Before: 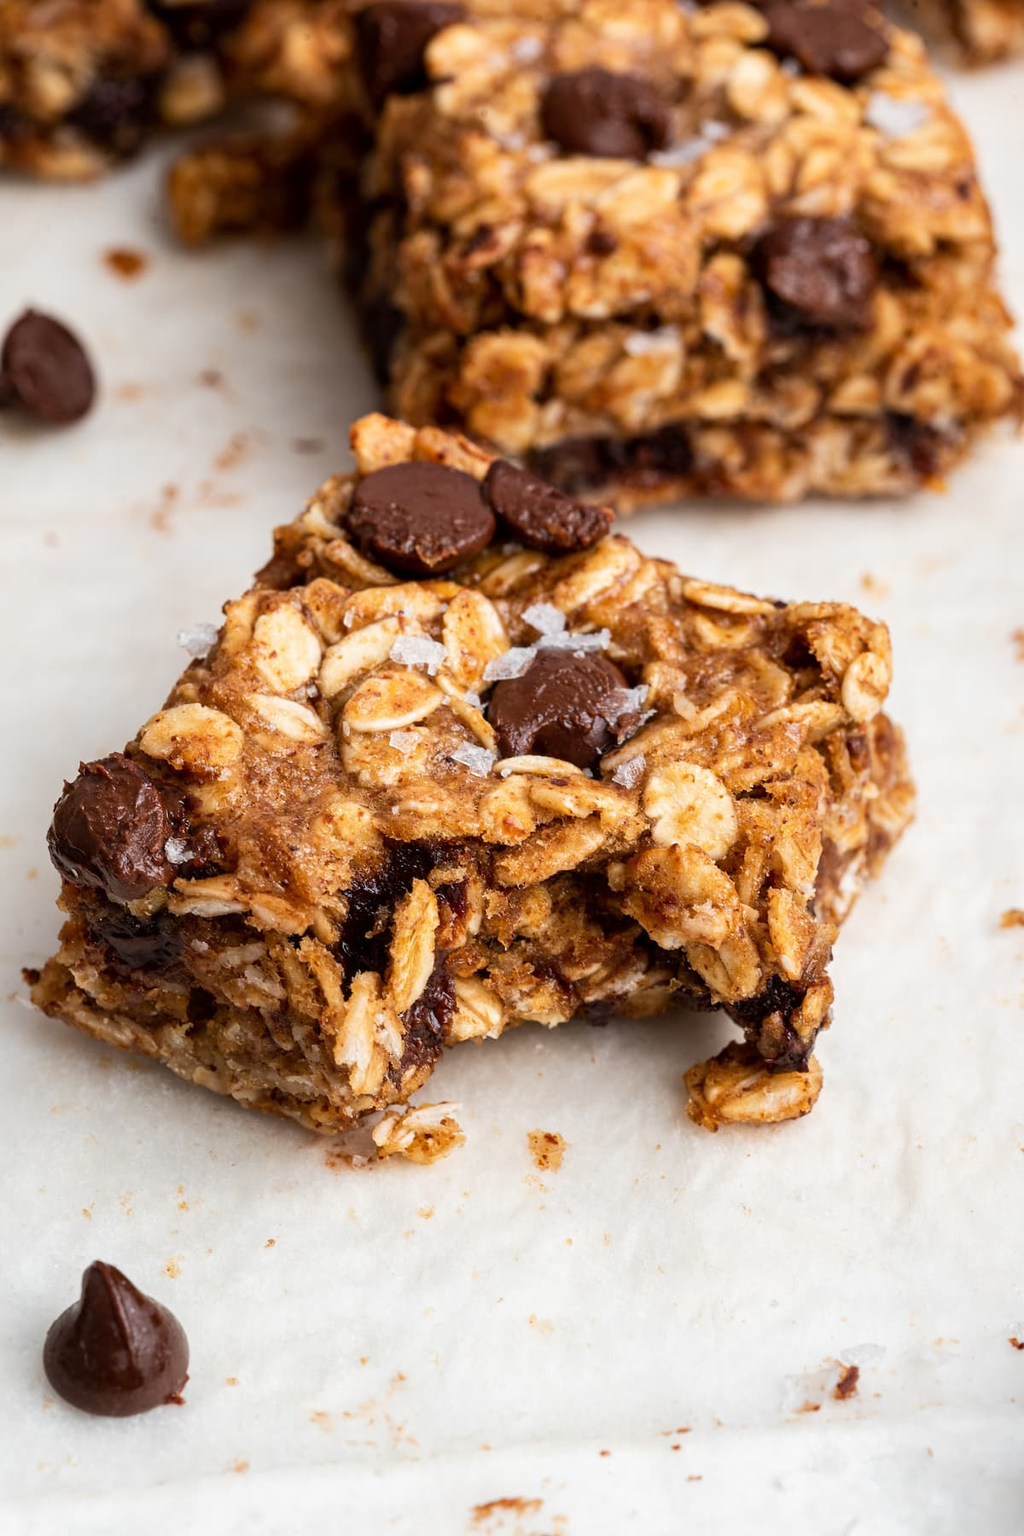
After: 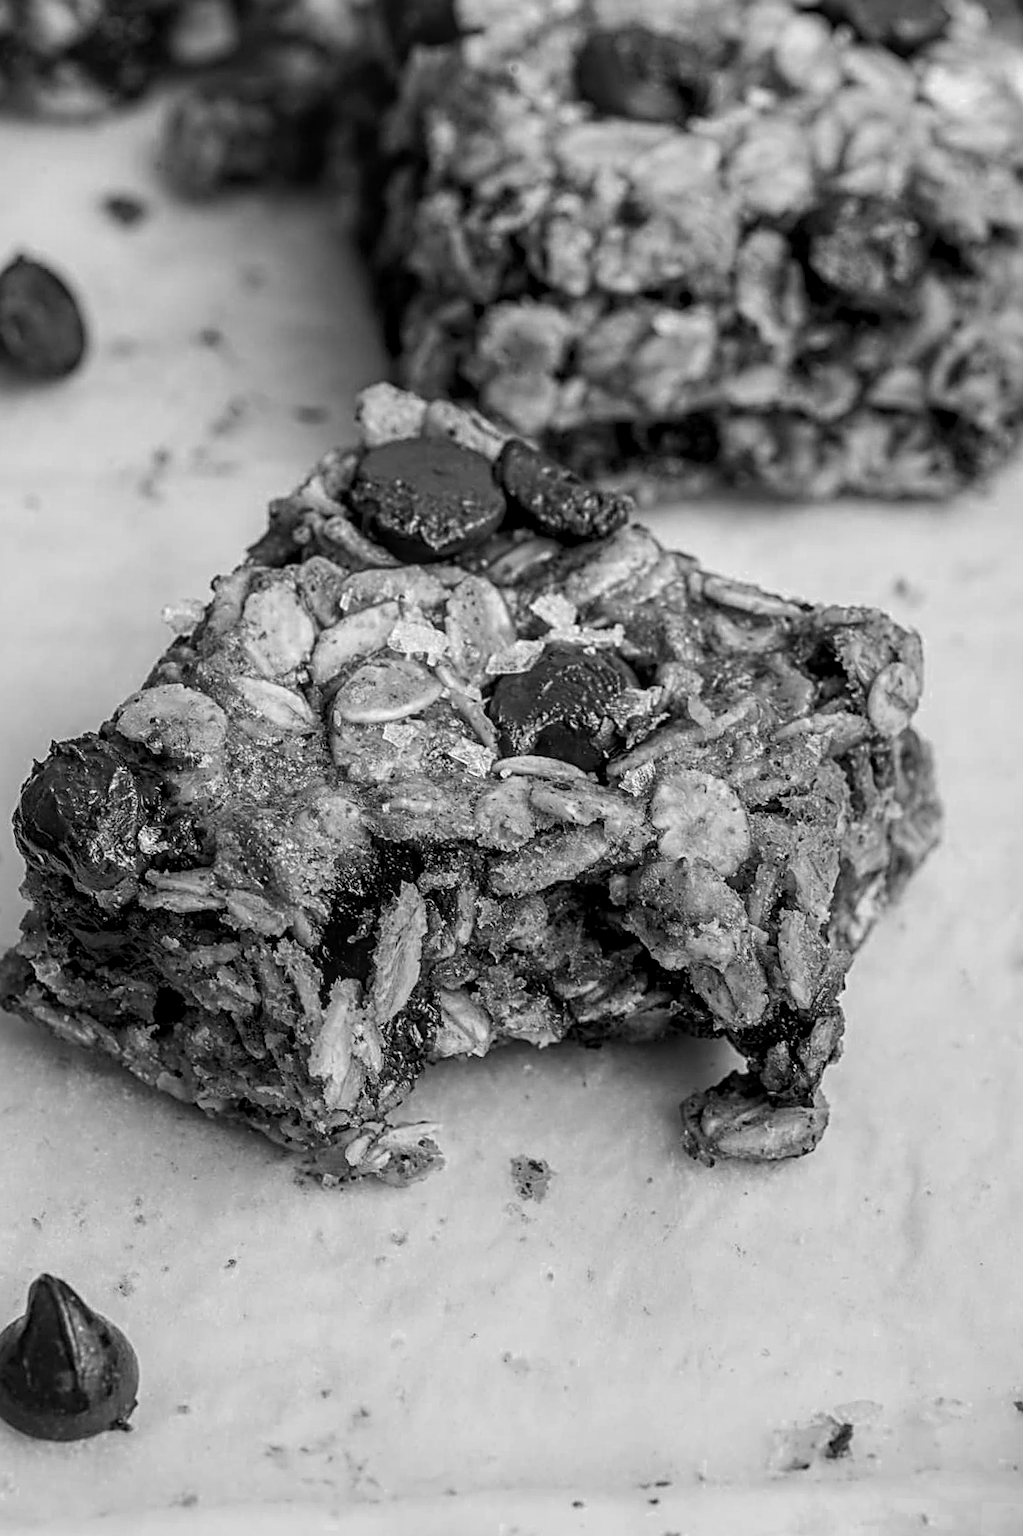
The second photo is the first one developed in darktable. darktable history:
crop and rotate: angle -2.64°
color zones: curves: ch0 [(0, 0.613) (0.01, 0.613) (0.245, 0.448) (0.498, 0.529) (0.642, 0.665) (0.879, 0.777) (0.99, 0.613)]; ch1 [(0, 0) (0.143, 0) (0.286, 0) (0.429, 0) (0.571, 0) (0.714, 0) (0.857, 0)]
contrast brightness saturation: contrast -0.28
exposure: exposure -0.043 EV, compensate highlight preservation false
sharpen: radius 2.593, amount 0.688
local contrast: highlights 13%, shadows 36%, detail 184%, midtone range 0.465
color correction: highlights b* -0.007, saturation 2.16
